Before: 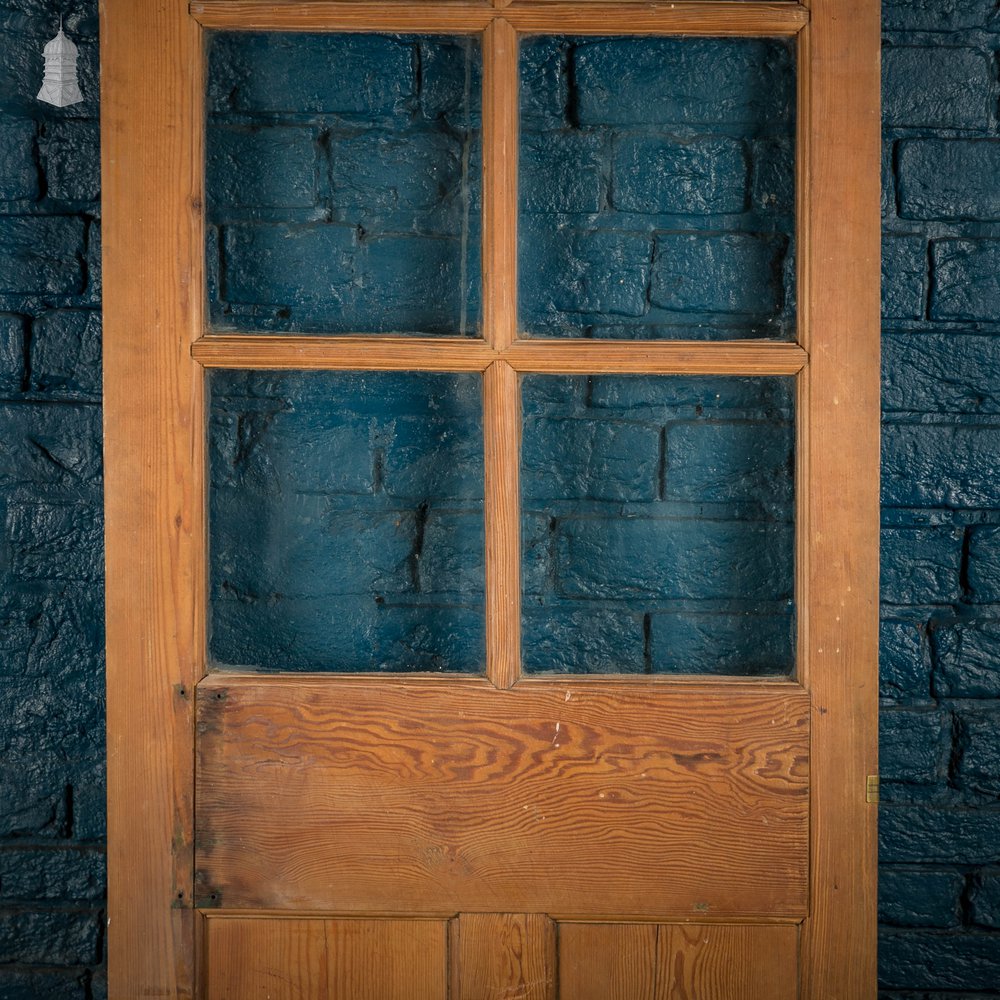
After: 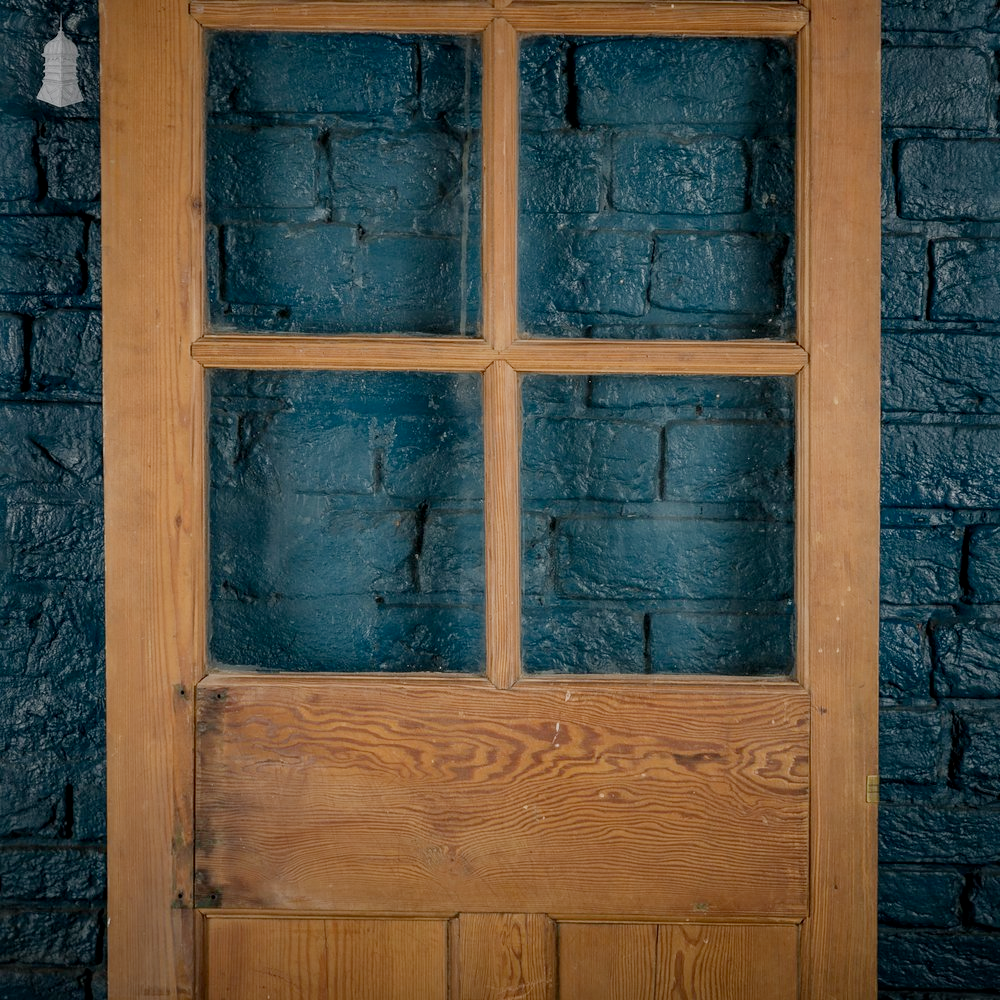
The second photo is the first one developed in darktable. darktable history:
tone equalizer: on, module defaults
local contrast: mode bilateral grid, contrast 20, coarseness 51, detail 119%, midtone range 0.2
filmic rgb: black relative exposure -12.91 EV, white relative exposure 4.03 EV, threshold 3.03 EV, target white luminance 85.015%, hardness 6.28, latitude 41.37%, contrast 0.854, shadows ↔ highlights balance 9.01%, add noise in highlights 0, preserve chrominance no, color science v4 (2020), enable highlight reconstruction true
